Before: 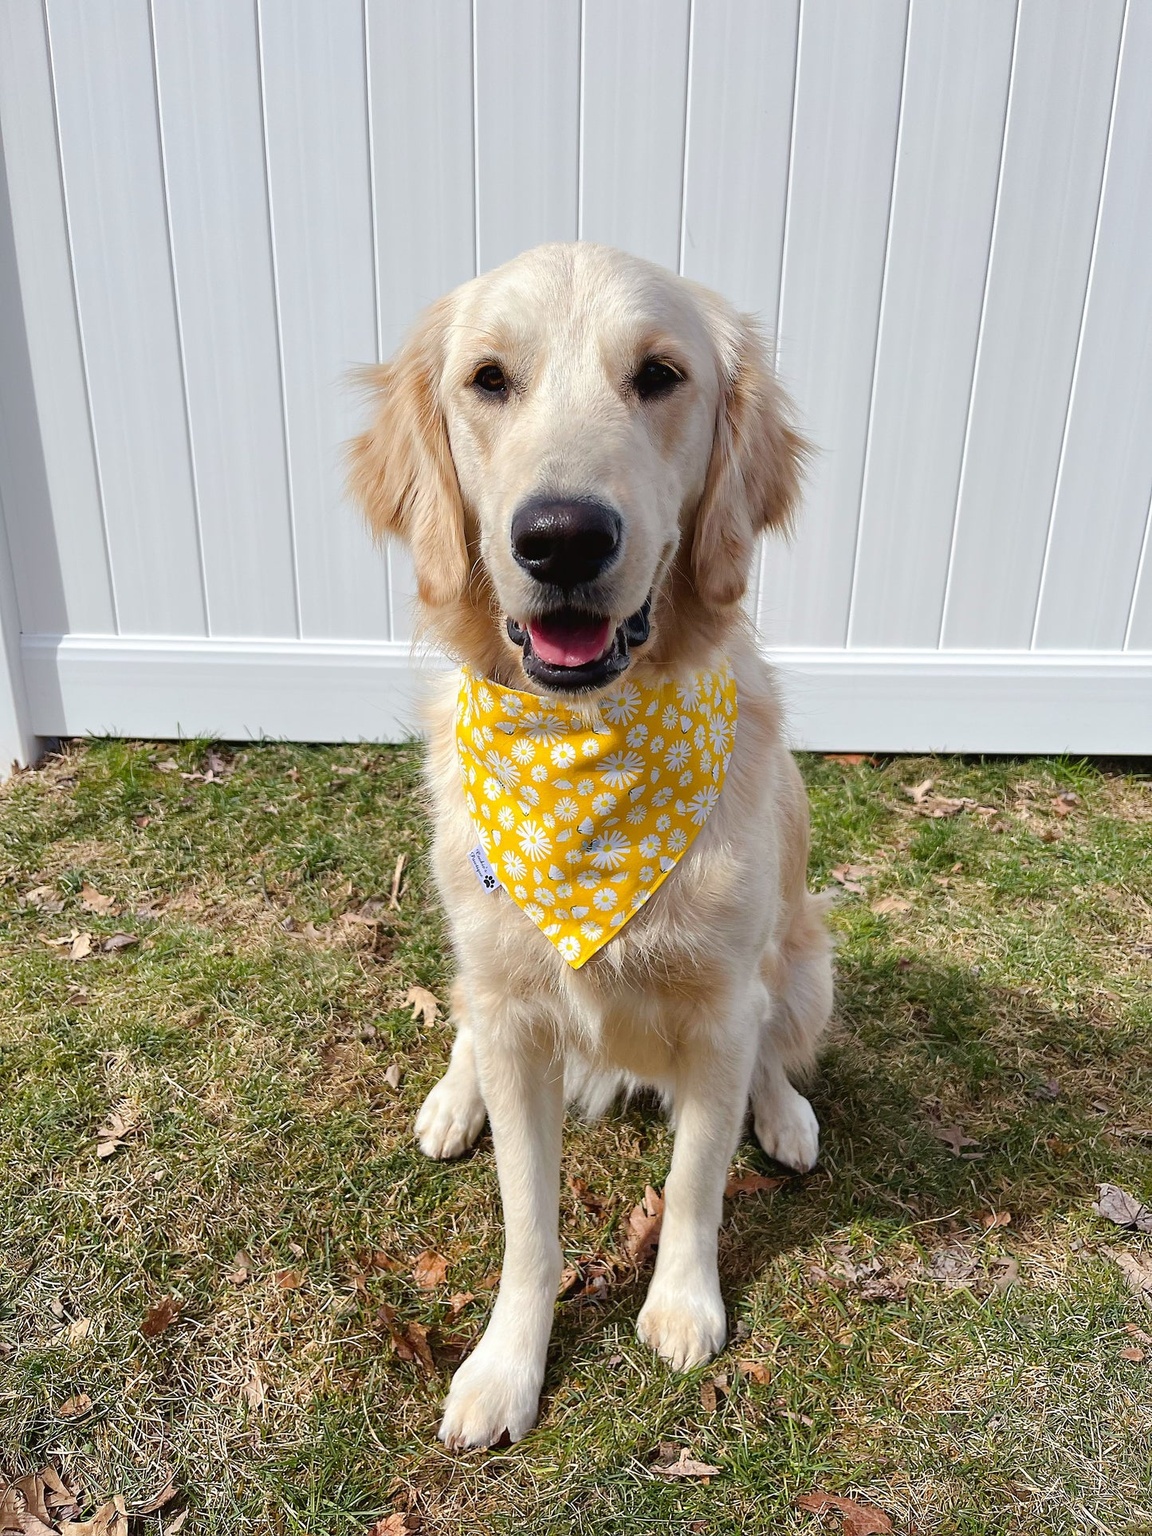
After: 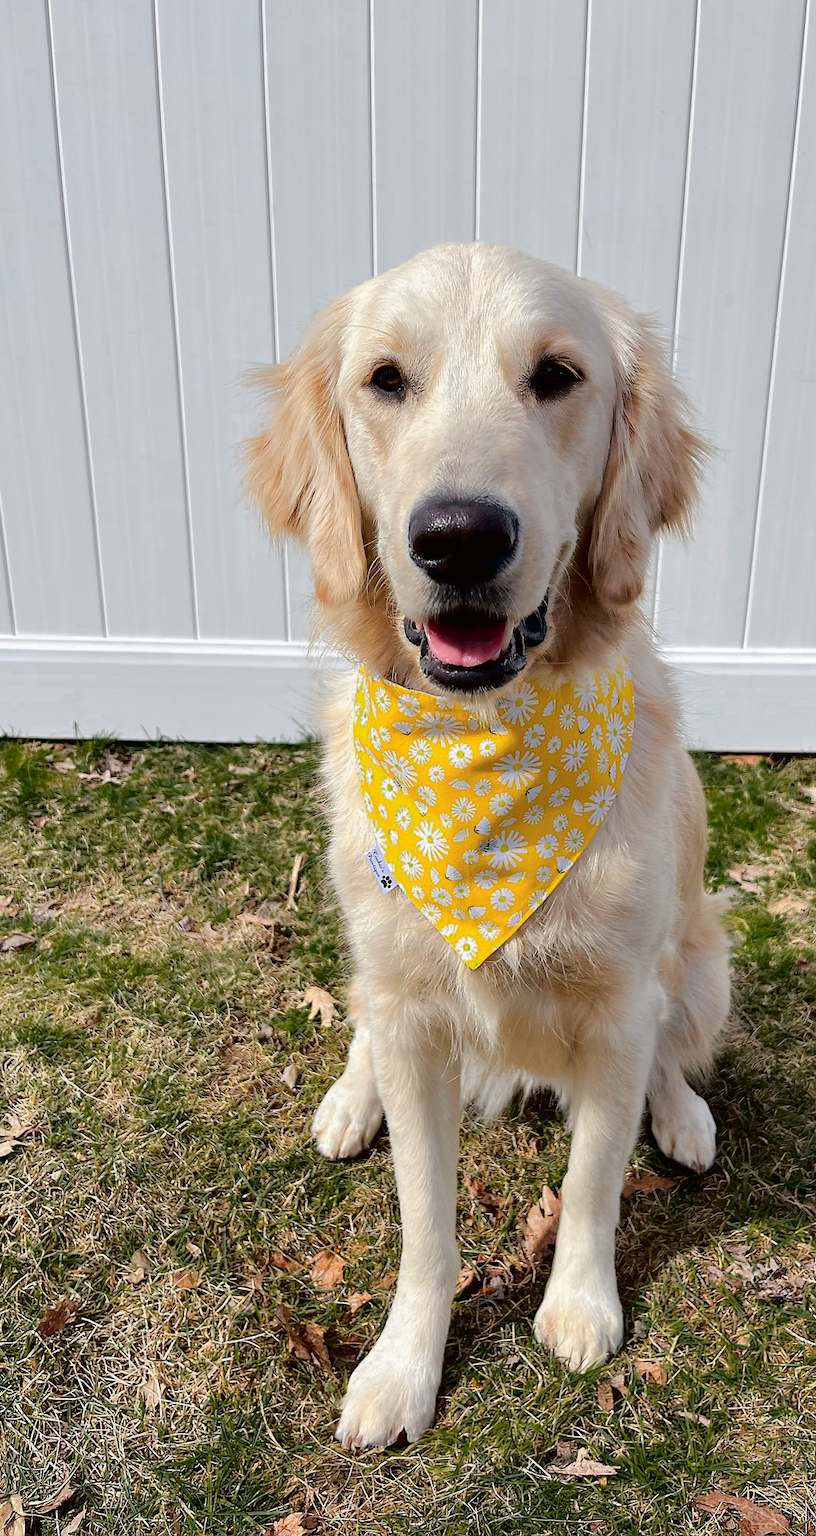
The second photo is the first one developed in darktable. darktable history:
color zones: curves: ch0 [(0.25, 0.5) (0.347, 0.092) (0.75, 0.5)]; ch1 [(0.25, 0.5) (0.33, 0.51) (0.75, 0.5)], mix 31.02%
tone curve: curves: ch0 [(0, 0) (0.003, 0.001) (0.011, 0.002) (0.025, 0.007) (0.044, 0.015) (0.069, 0.022) (0.1, 0.03) (0.136, 0.056) (0.177, 0.115) (0.224, 0.177) (0.277, 0.244) (0.335, 0.322) (0.399, 0.398) (0.468, 0.471) (0.543, 0.545) (0.623, 0.614) (0.709, 0.685) (0.801, 0.765) (0.898, 0.867) (1, 1)], color space Lab, independent channels, preserve colors none
crop and rotate: left 8.994%, right 20.14%
